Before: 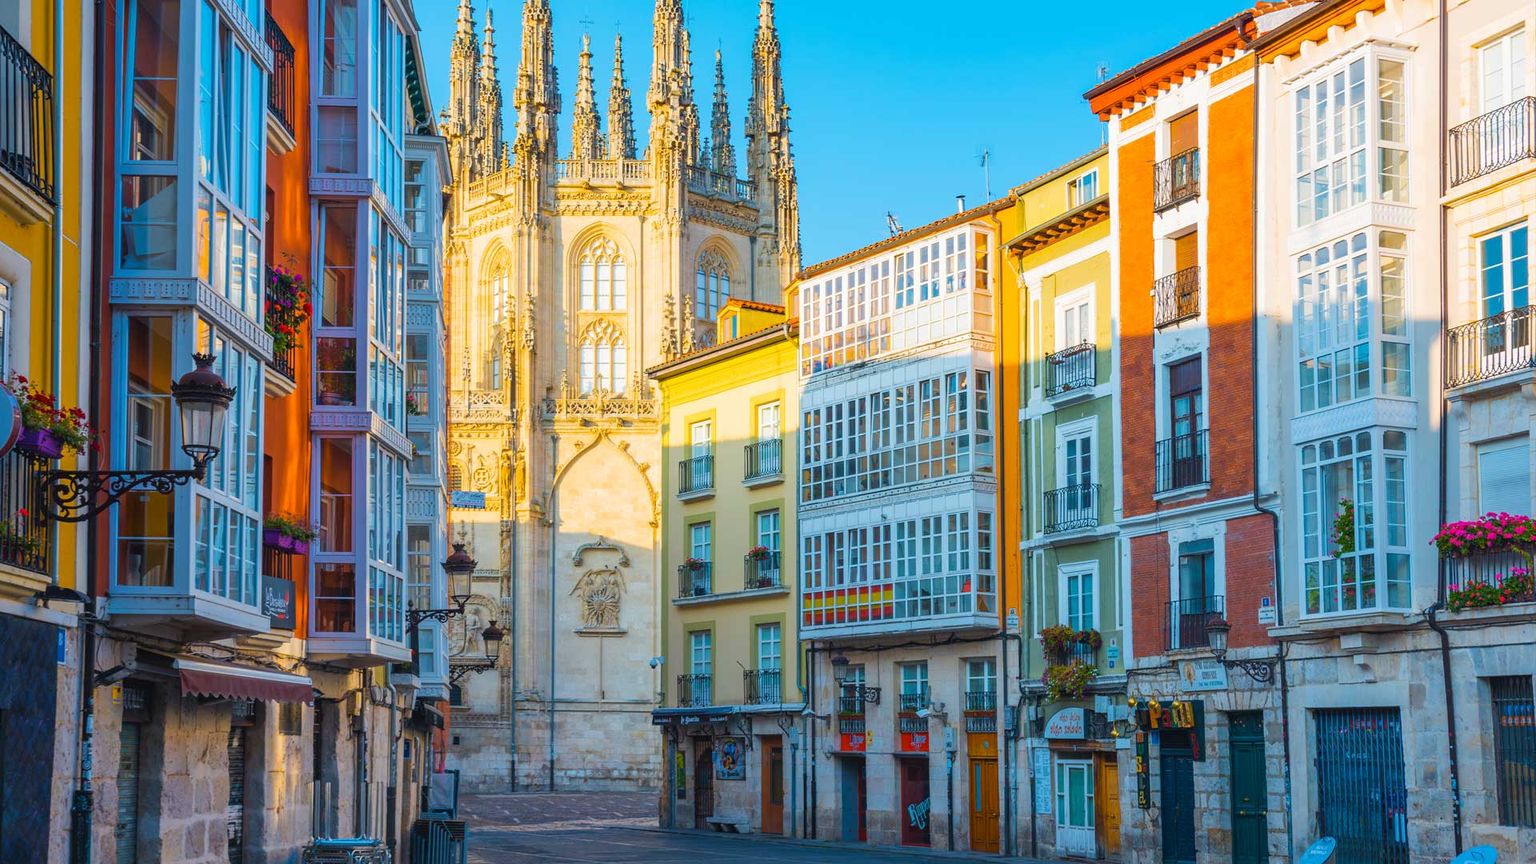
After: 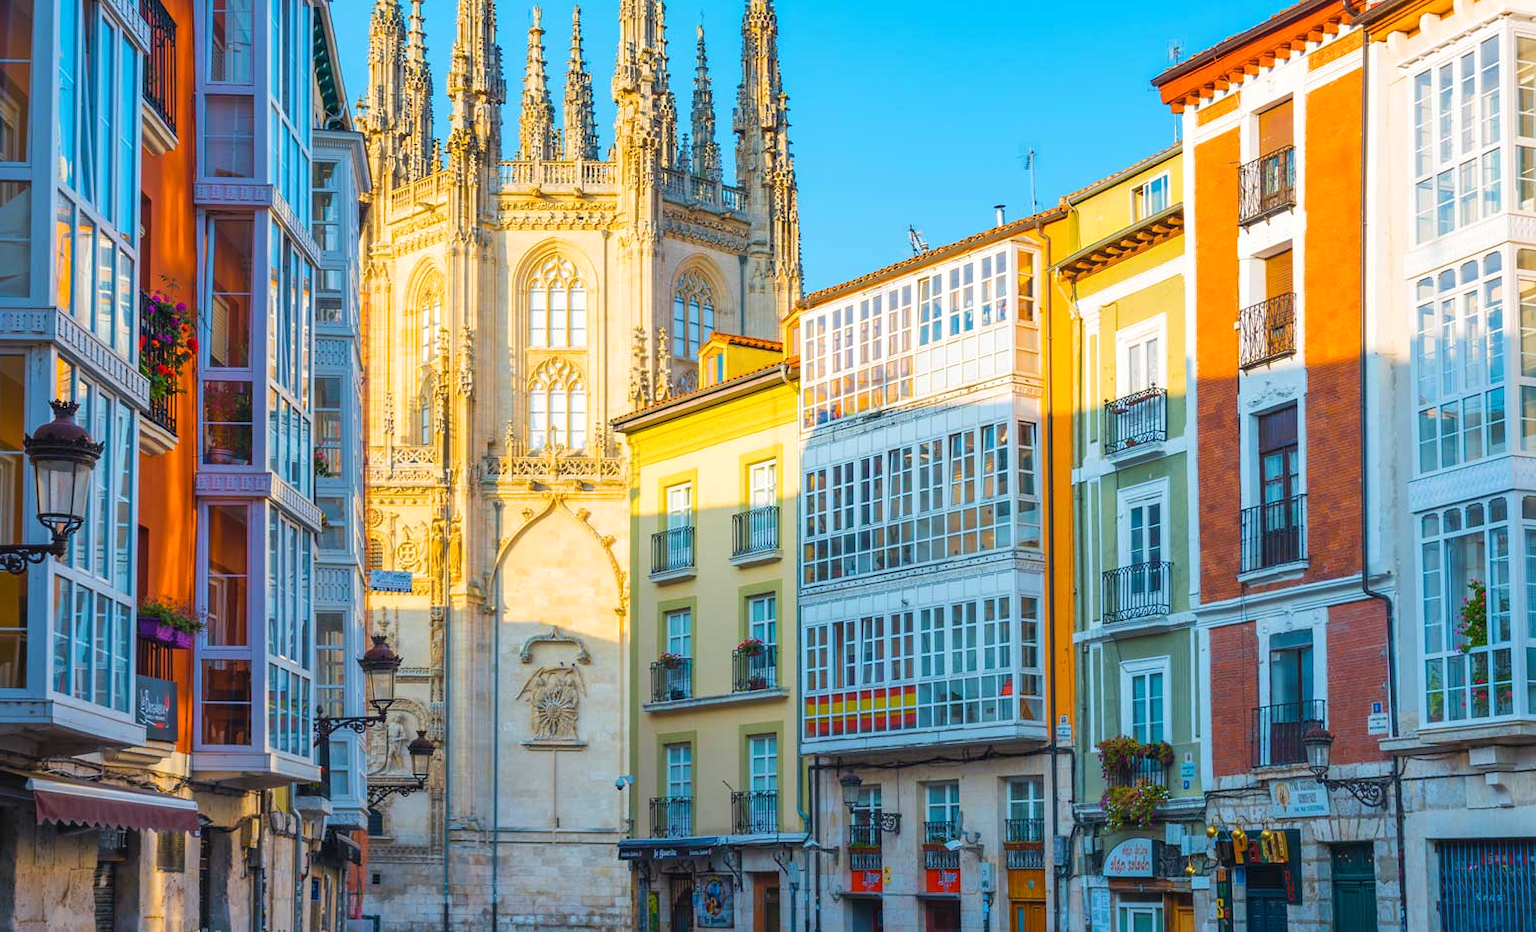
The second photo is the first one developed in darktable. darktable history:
exposure: exposure 0.077 EV, compensate highlight preservation false
crop: left 9.918%, top 3.491%, right 9.152%, bottom 9.153%
